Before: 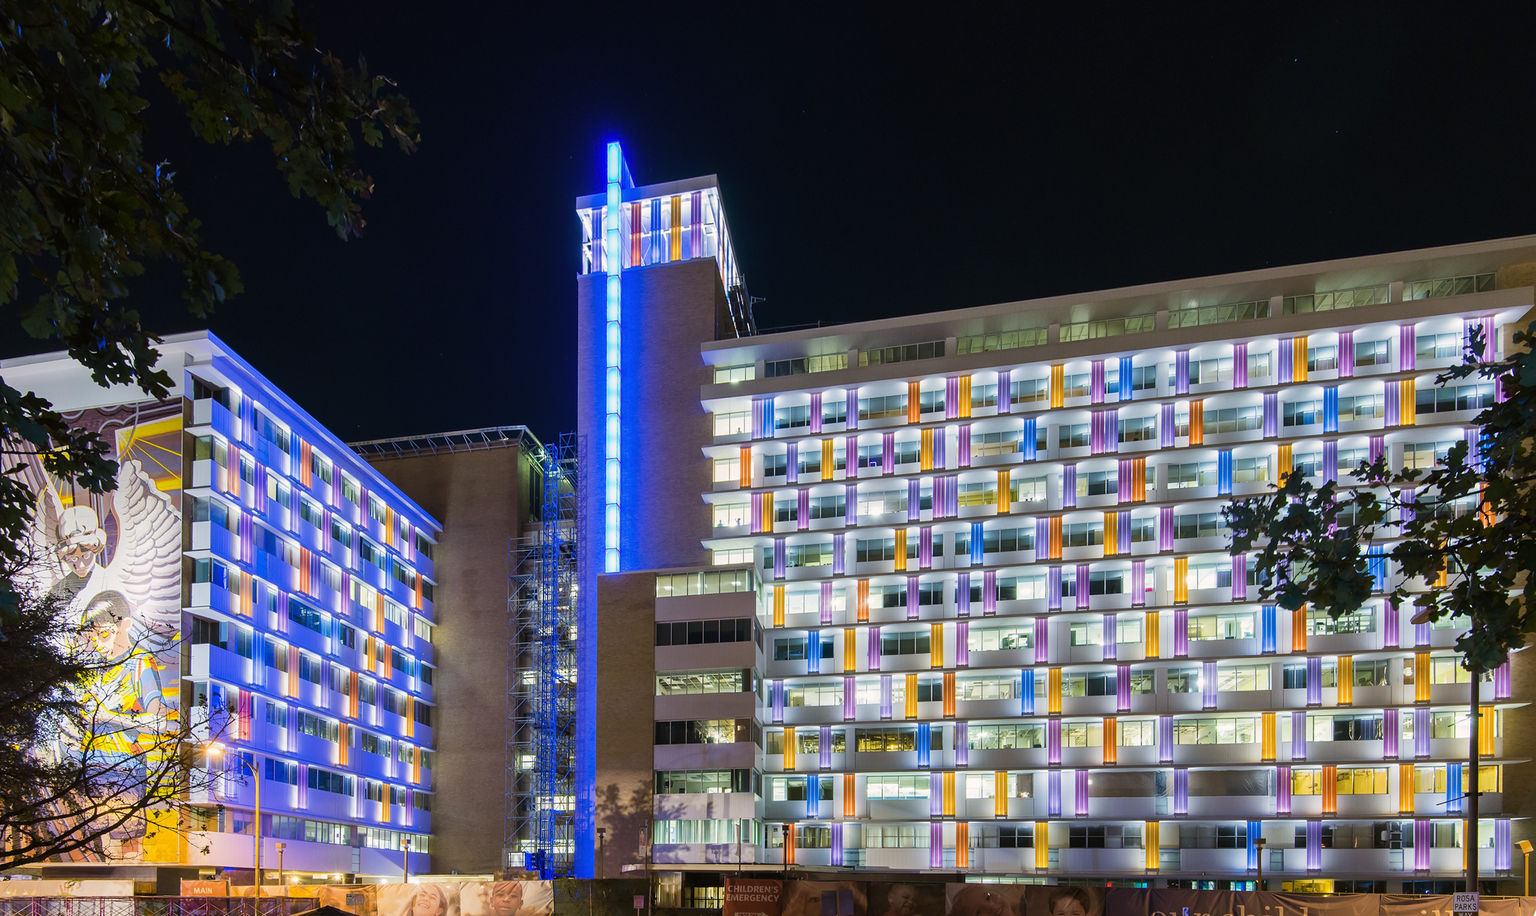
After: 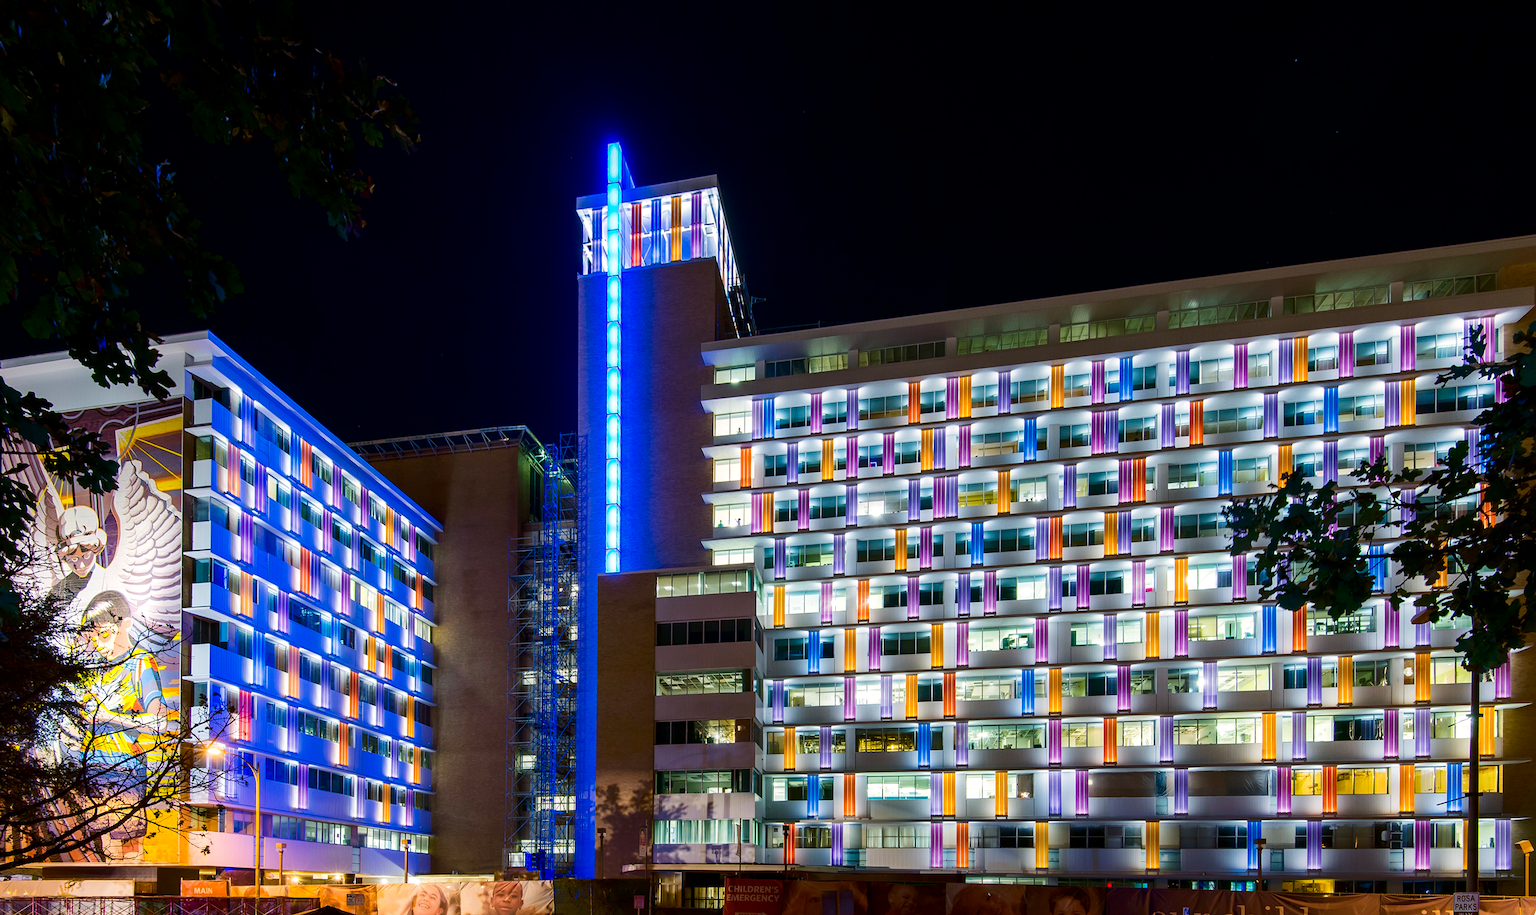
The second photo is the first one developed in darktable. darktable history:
contrast brightness saturation: contrast 0.07, brightness -0.14, saturation 0.11
tone equalizer: -8 EV -0.001 EV, -7 EV 0.001 EV, -6 EV -0.002 EV, -5 EV -0.003 EV, -4 EV -0.062 EV, -3 EV -0.222 EV, -2 EV -0.267 EV, -1 EV 0.105 EV, +0 EV 0.303 EV
exposure: black level correction 0.002, exposure -0.1 EV, compensate highlight preservation false
